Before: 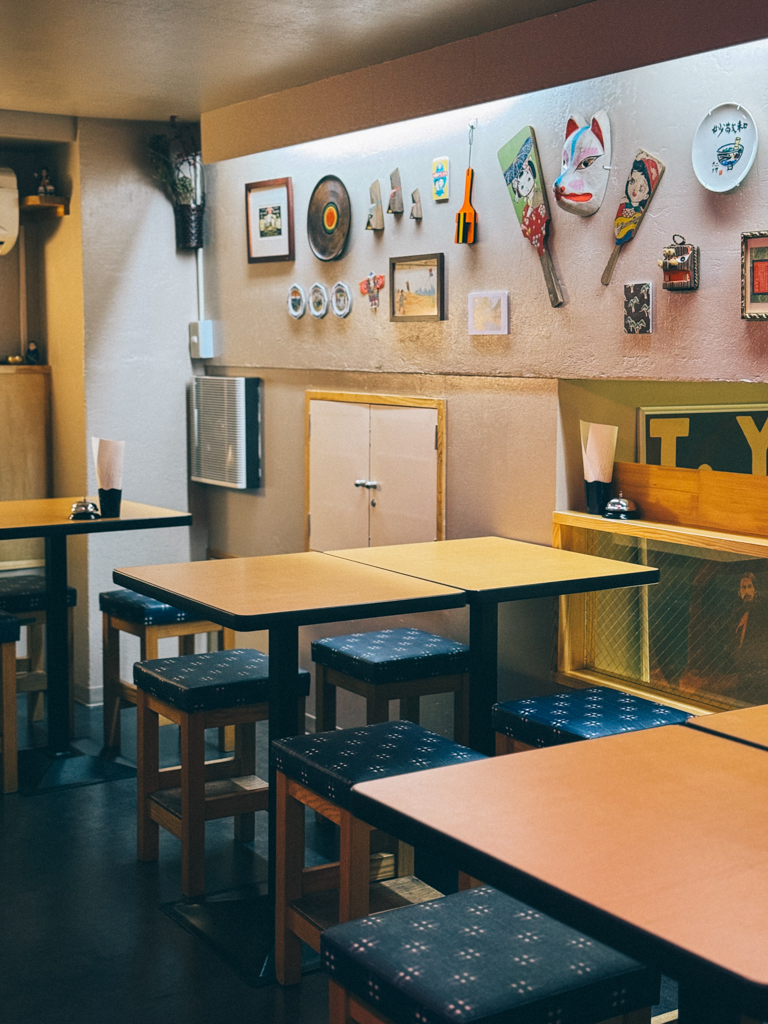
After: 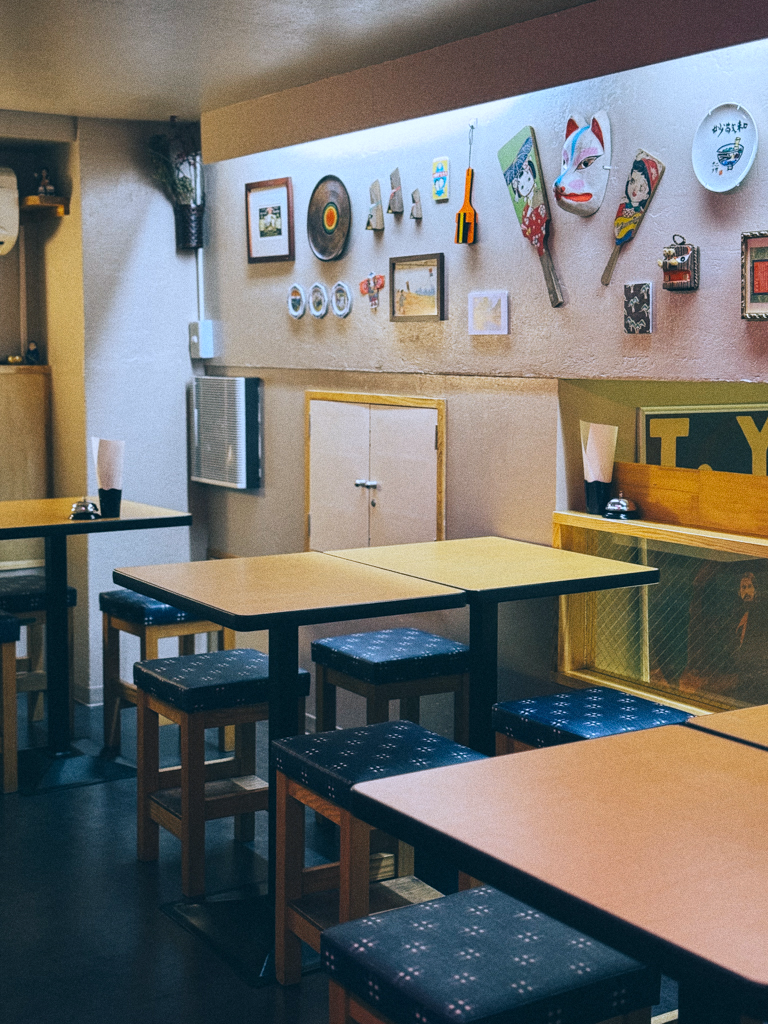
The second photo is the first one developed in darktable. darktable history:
grain: on, module defaults
white balance: red 0.926, green 1.003, blue 1.133
